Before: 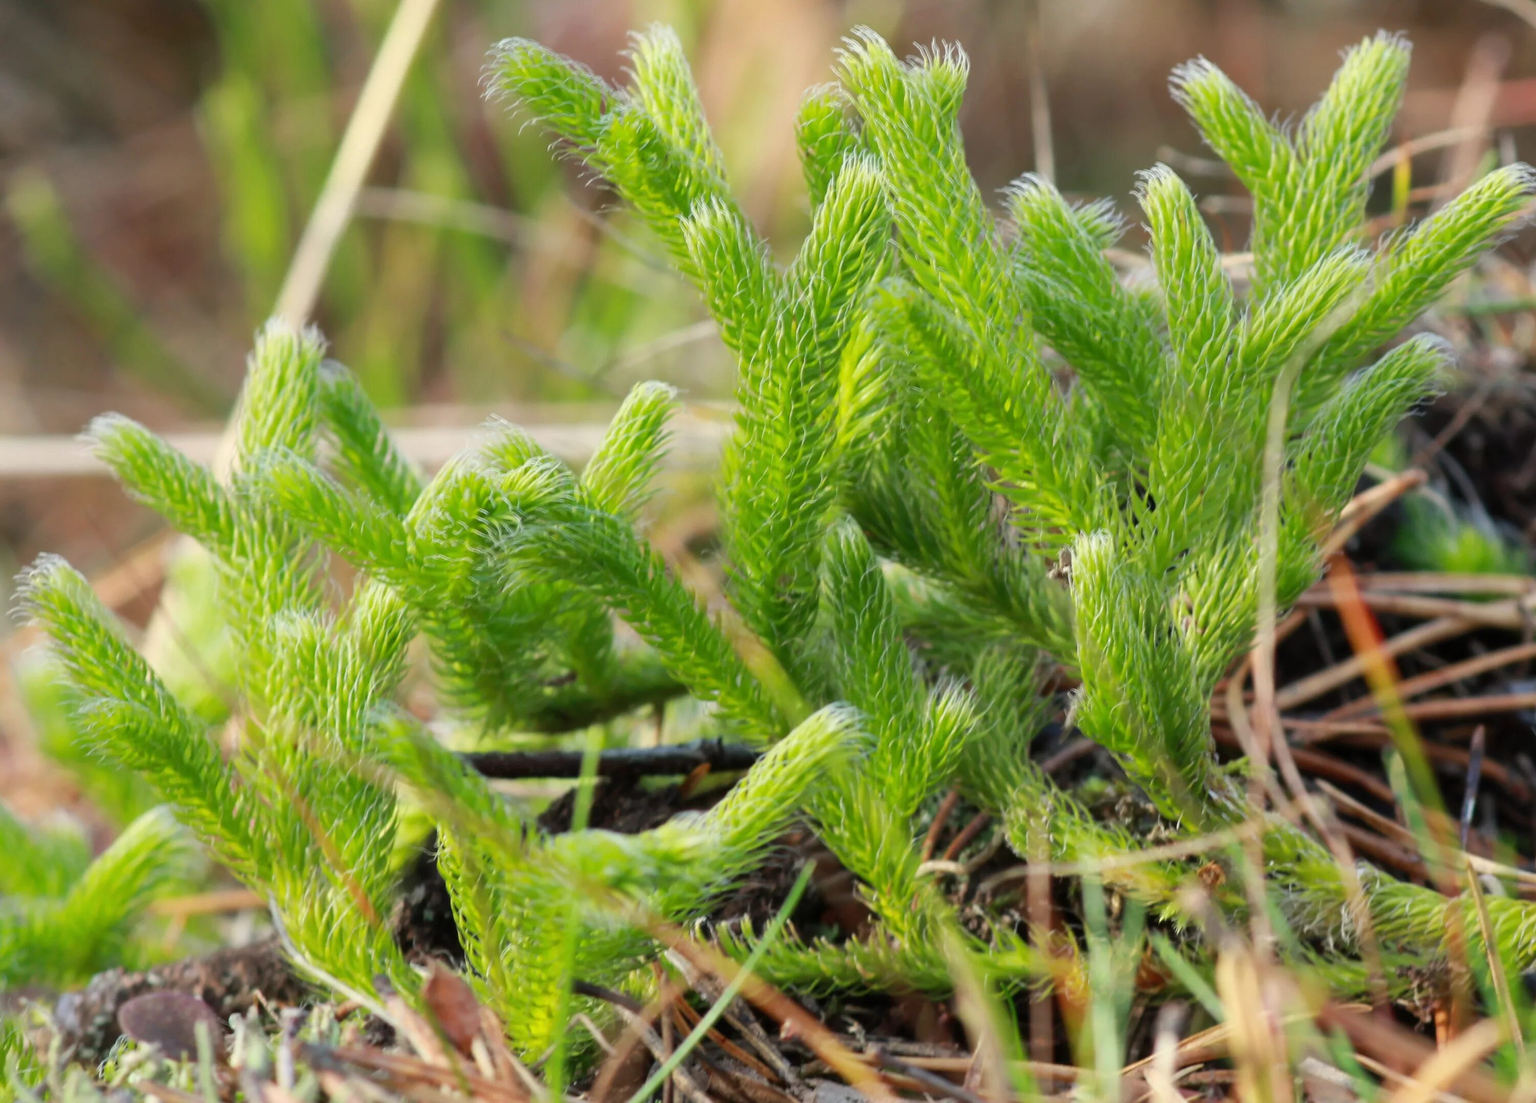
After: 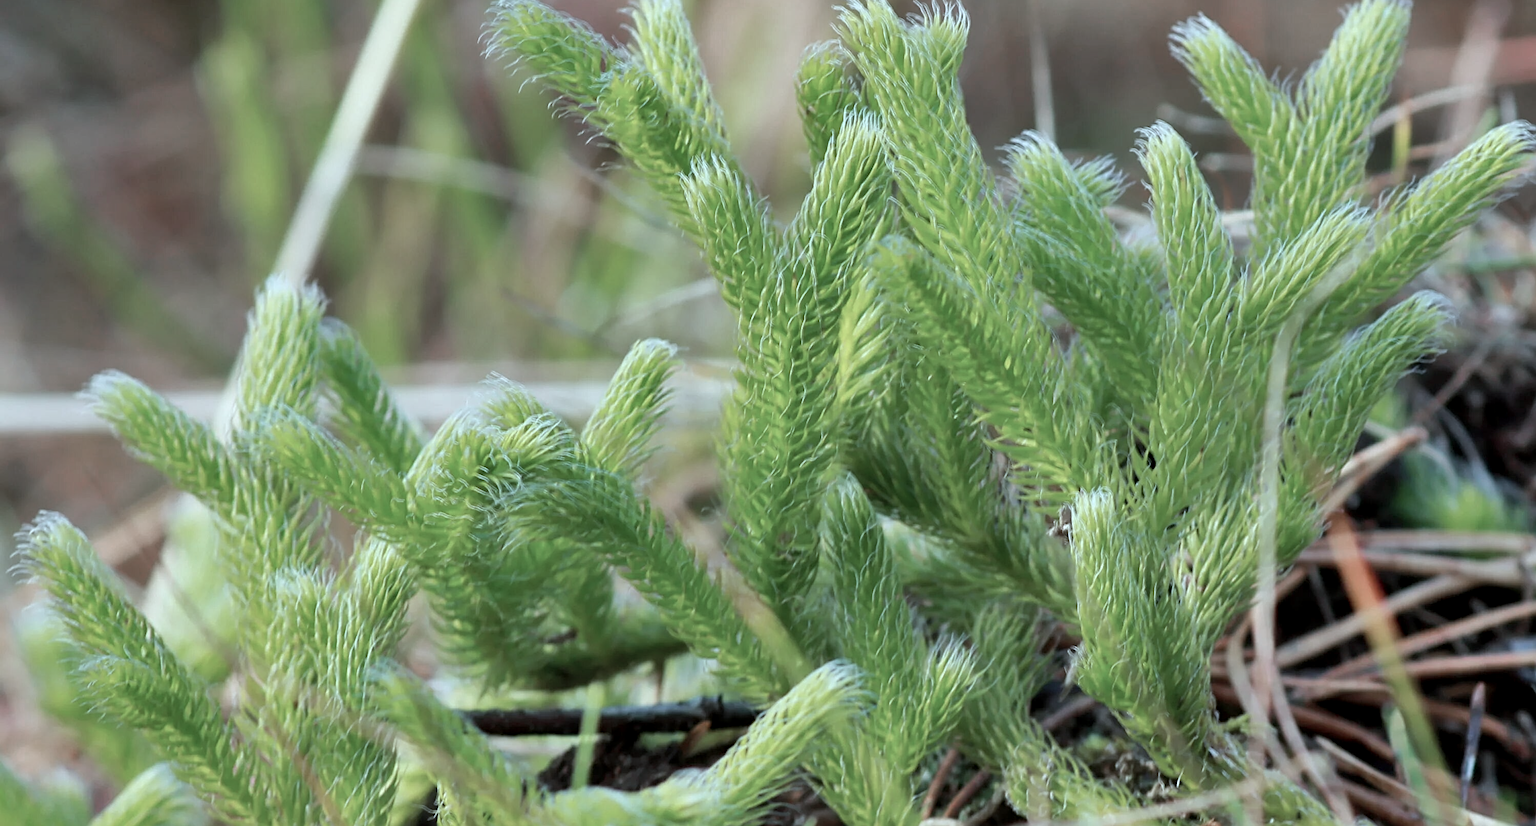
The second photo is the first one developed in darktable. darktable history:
shadows and highlights: soften with gaussian
sharpen: radius 2.767
crop: top 3.857%, bottom 21.132%
exposure: black level correction 0.004, exposure 0.014 EV, compensate highlight preservation false
color zones: curves: ch0 [(0, 0.559) (0.153, 0.551) (0.229, 0.5) (0.429, 0.5) (0.571, 0.5) (0.714, 0.5) (0.857, 0.5) (1, 0.559)]; ch1 [(0, 0.417) (0.112, 0.336) (0.213, 0.26) (0.429, 0.34) (0.571, 0.35) (0.683, 0.331) (0.857, 0.344) (1, 0.417)]
color correction: highlights a* -9.73, highlights b* -21.22
